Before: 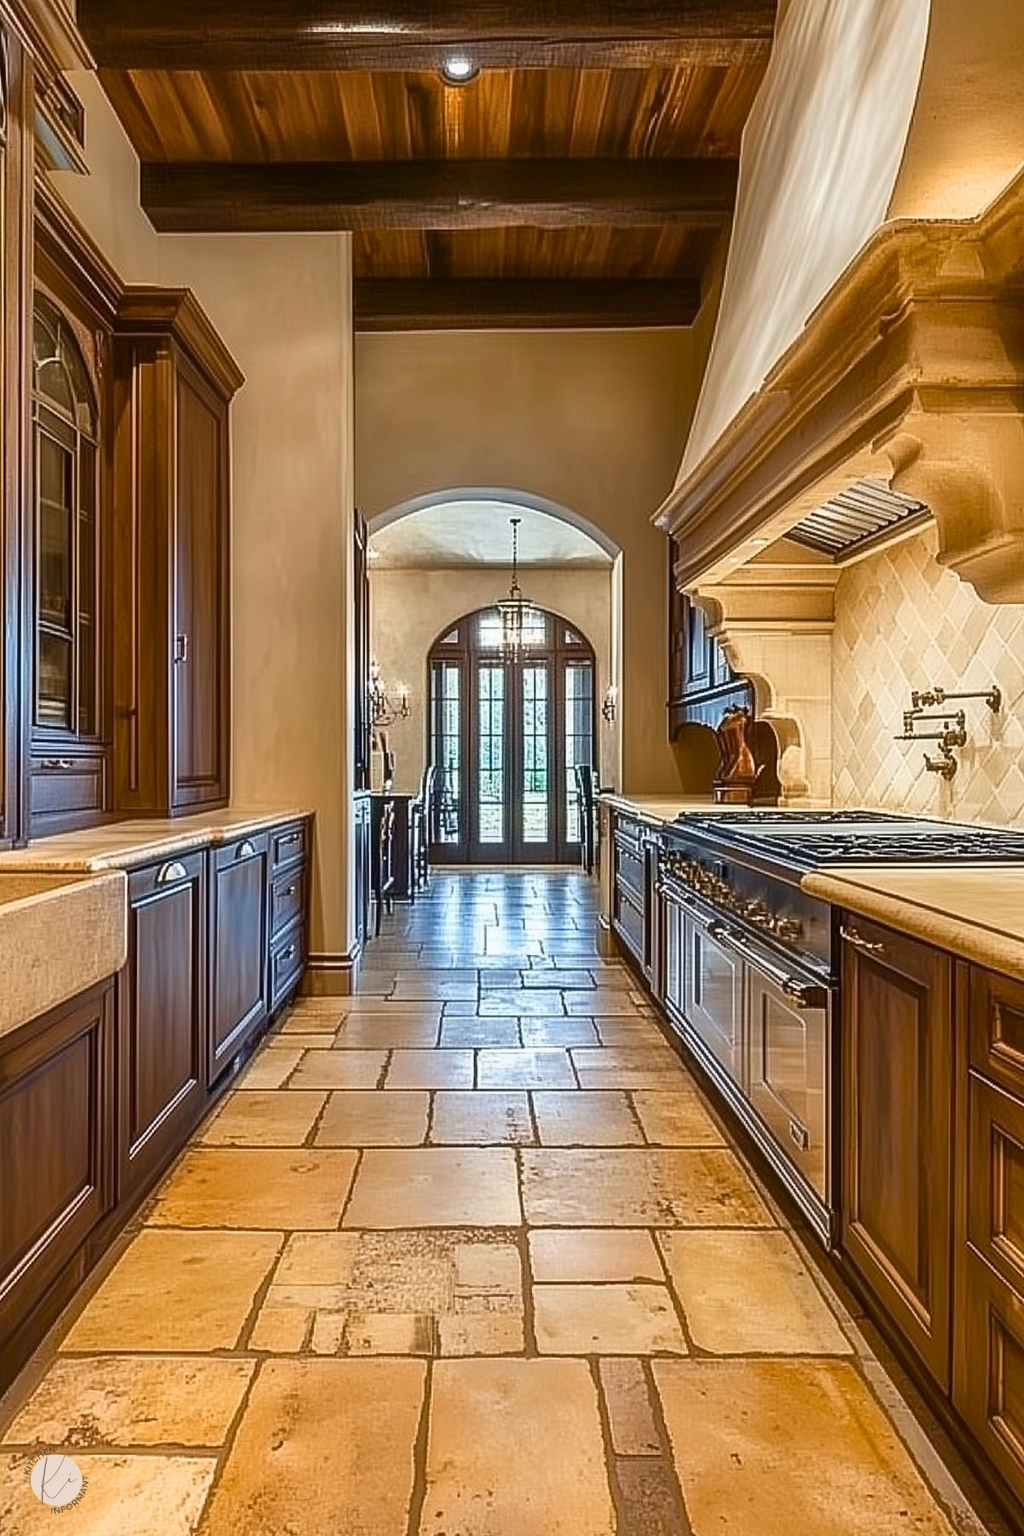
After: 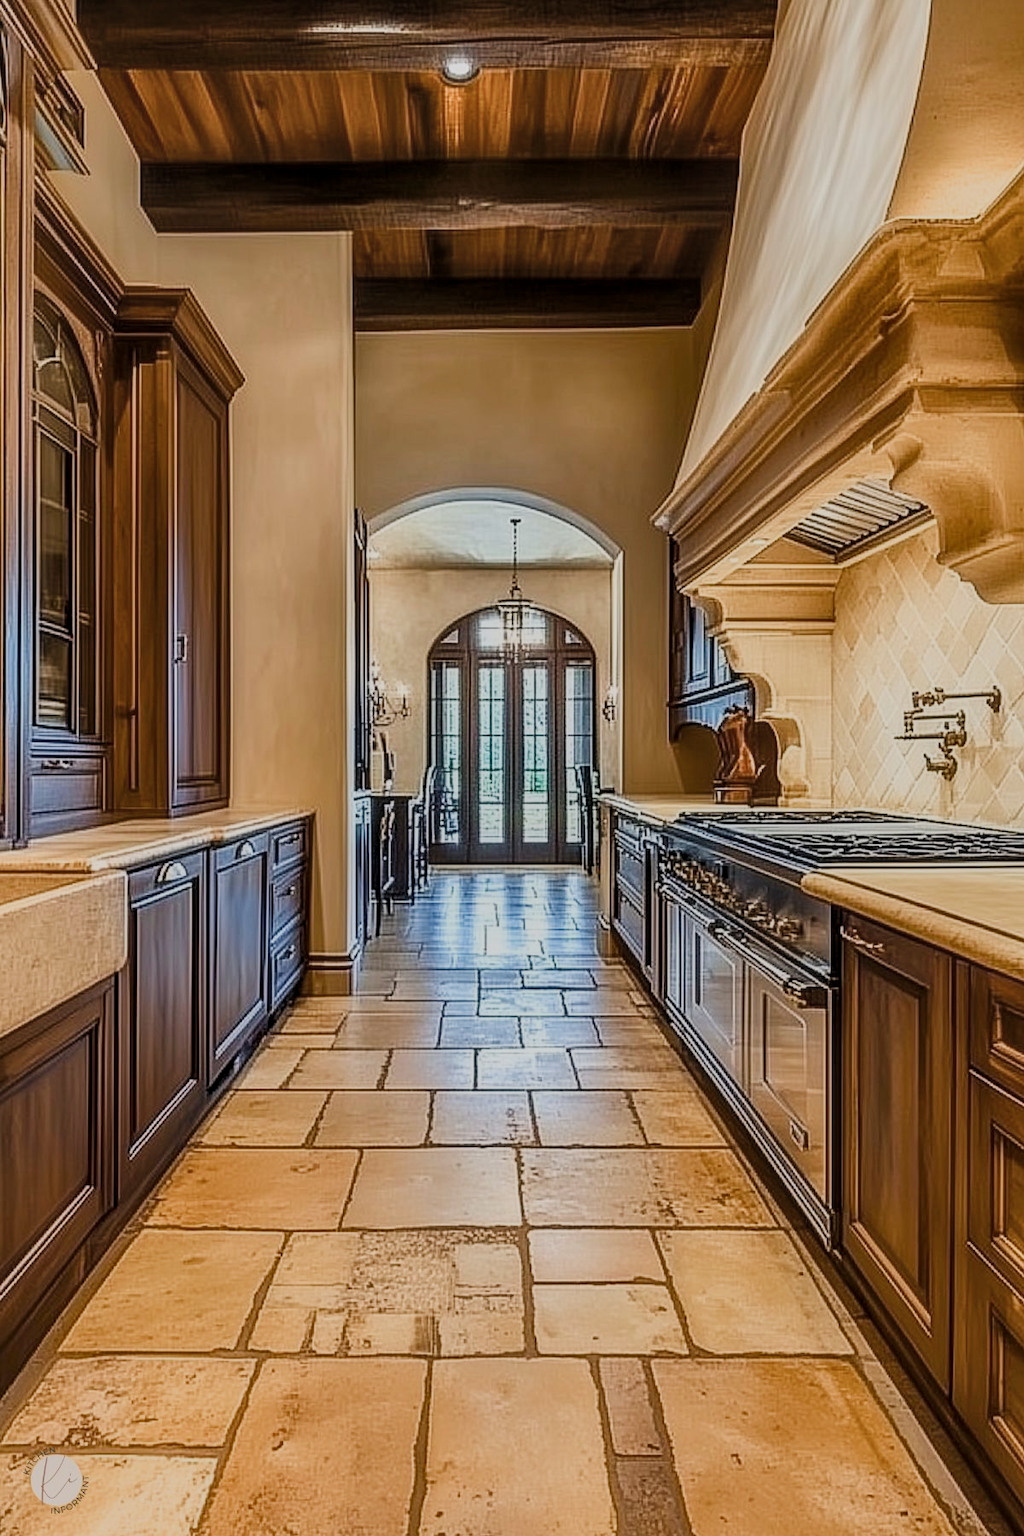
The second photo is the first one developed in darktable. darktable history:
local contrast: on, module defaults
filmic rgb: black relative exposure -7.26 EV, white relative exposure 5.1 EV, hardness 3.22, color science v5 (2021), contrast in shadows safe, contrast in highlights safe
